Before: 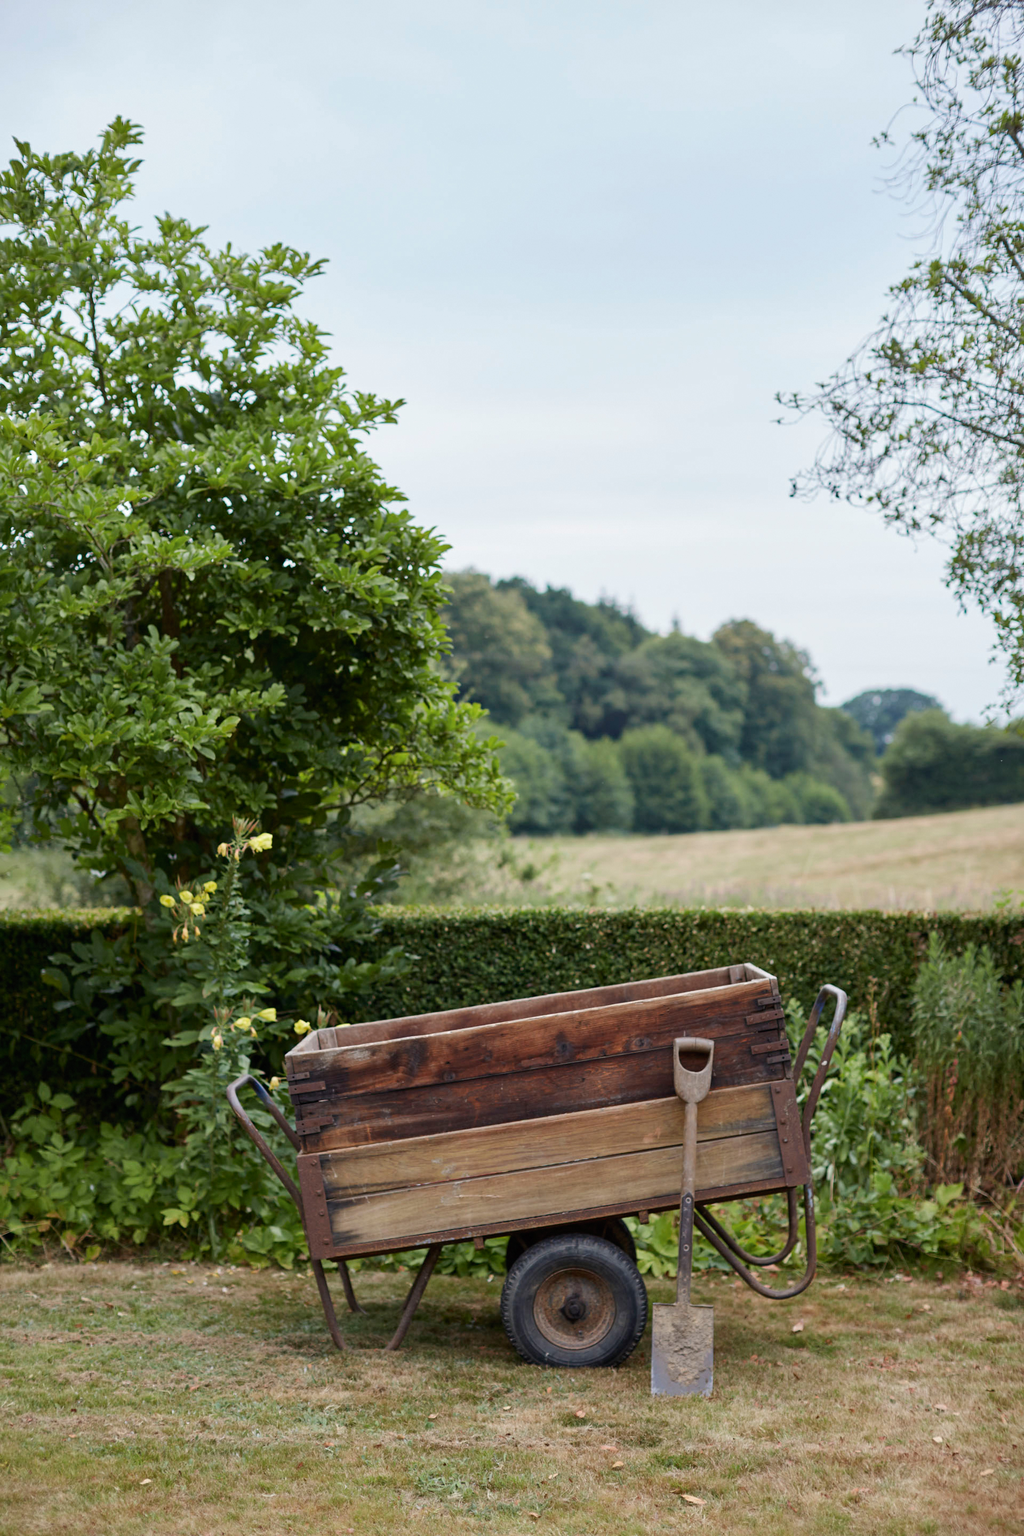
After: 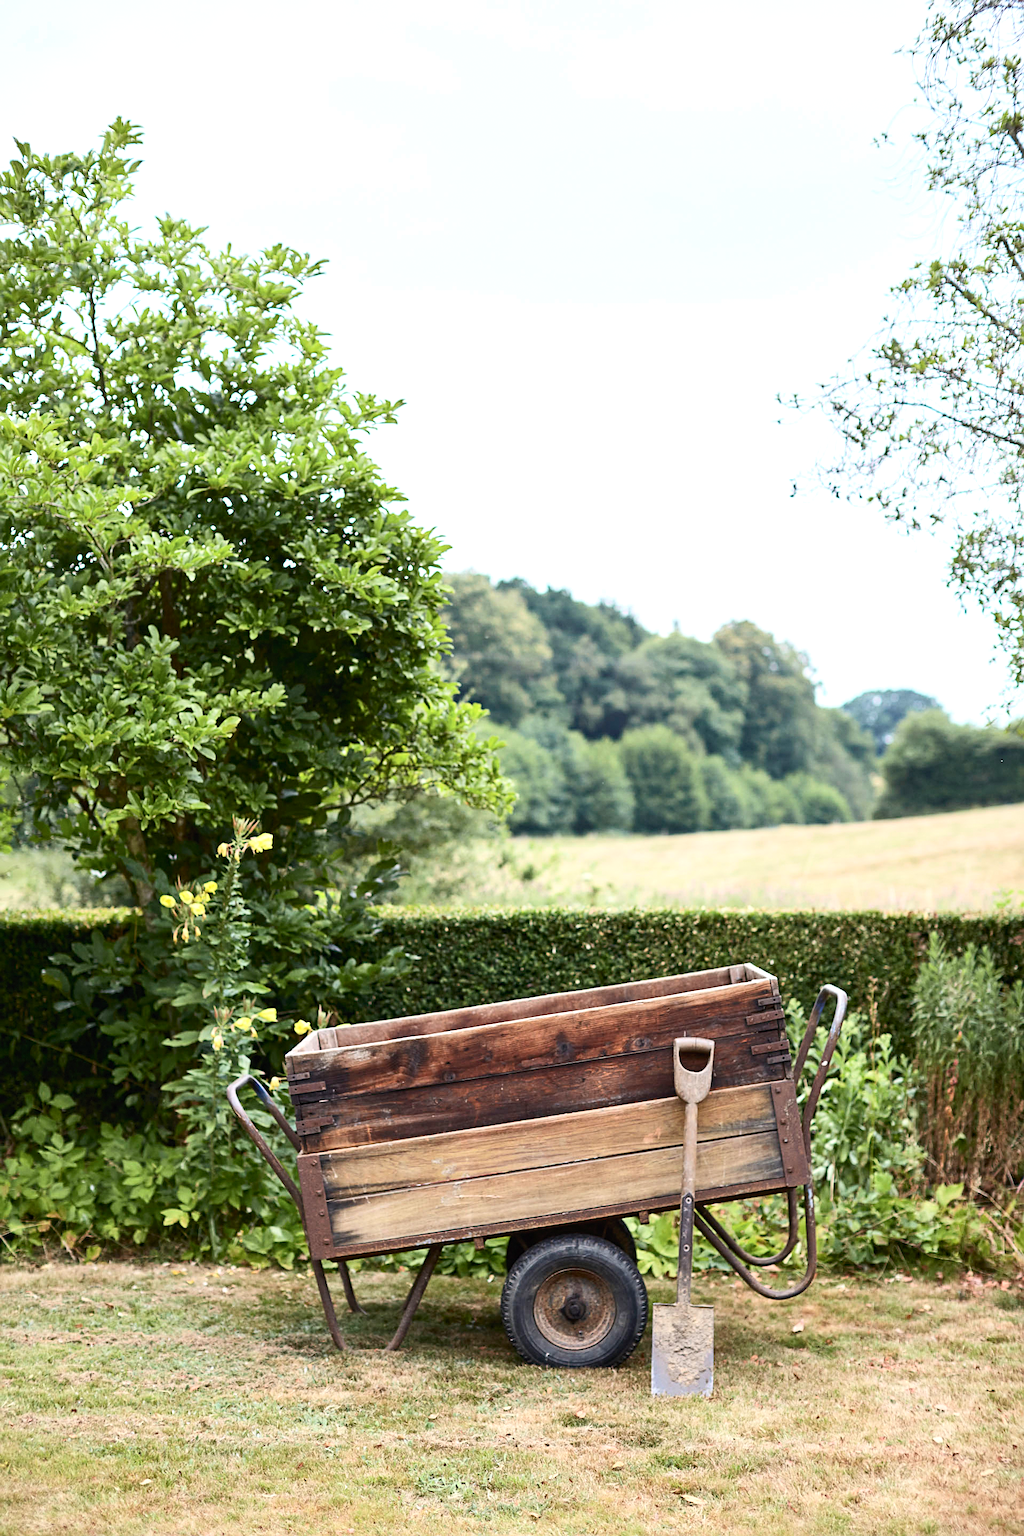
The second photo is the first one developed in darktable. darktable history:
exposure: black level correction 0, exposure 0.704 EV, compensate highlight preservation false
tone equalizer: edges refinement/feathering 500, mask exposure compensation -1.57 EV, preserve details no
contrast brightness saturation: contrast 0.243, brightness 0.086
sharpen: on, module defaults
